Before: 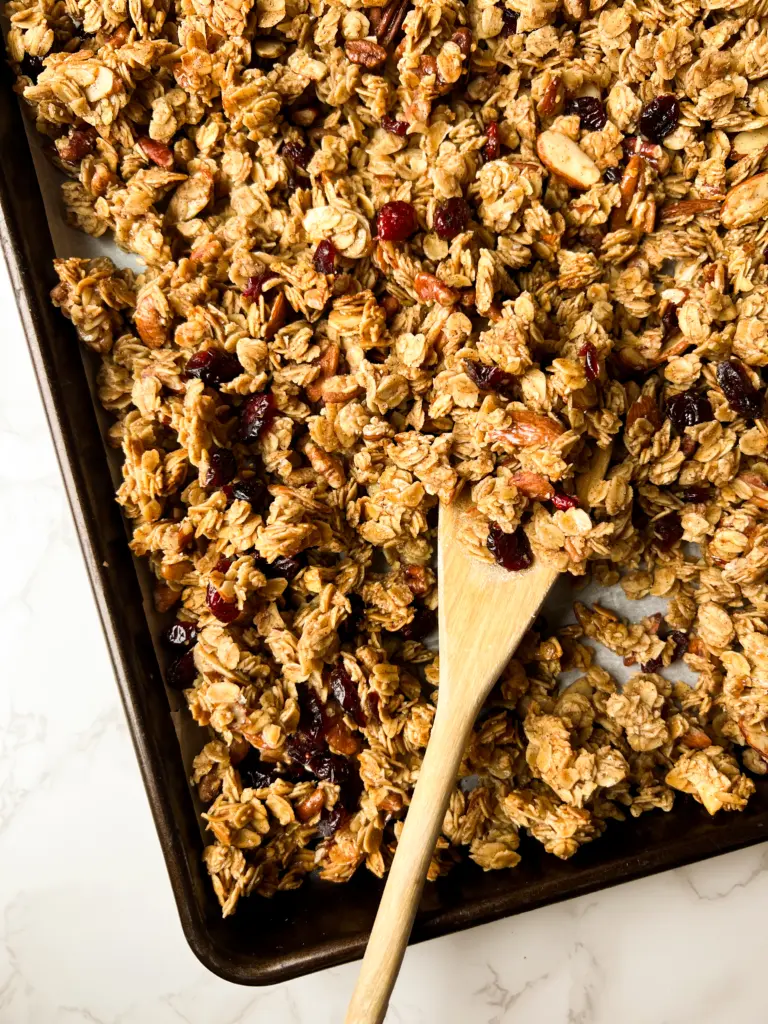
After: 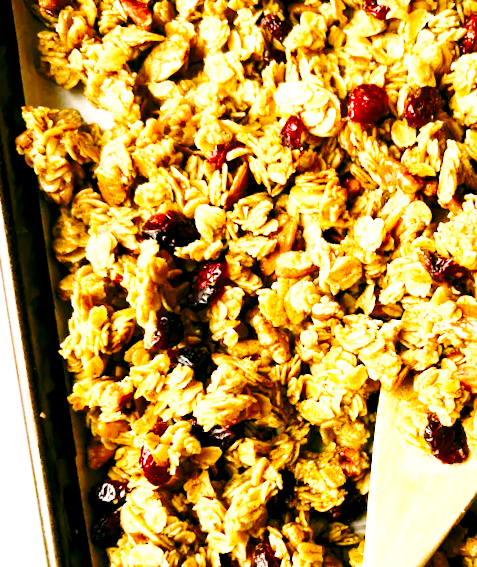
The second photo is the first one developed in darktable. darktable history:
crop and rotate: angle -5.92°, left 2.097%, top 6.715%, right 27.581%, bottom 30.552%
exposure: exposure 0.745 EV, compensate exposure bias true, compensate highlight preservation false
color balance rgb: highlights gain › chroma 1.703%, highlights gain › hue 55.09°, global offset › luminance -0.343%, global offset › chroma 0.11%, global offset › hue 162.58°, perceptual saturation grading › global saturation 34.979%, perceptual saturation grading › highlights -25.487%, perceptual saturation grading › shadows 49.938%, perceptual brilliance grading › highlights 6.86%, perceptual brilliance grading › mid-tones 17.418%, perceptual brilliance grading › shadows -5.234%, contrast -10.614%
base curve: curves: ch0 [(0, 0) (0.036, 0.037) (0.121, 0.228) (0.46, 0.76) (0.859, 0.983) (1, 1)], preserve colors none
